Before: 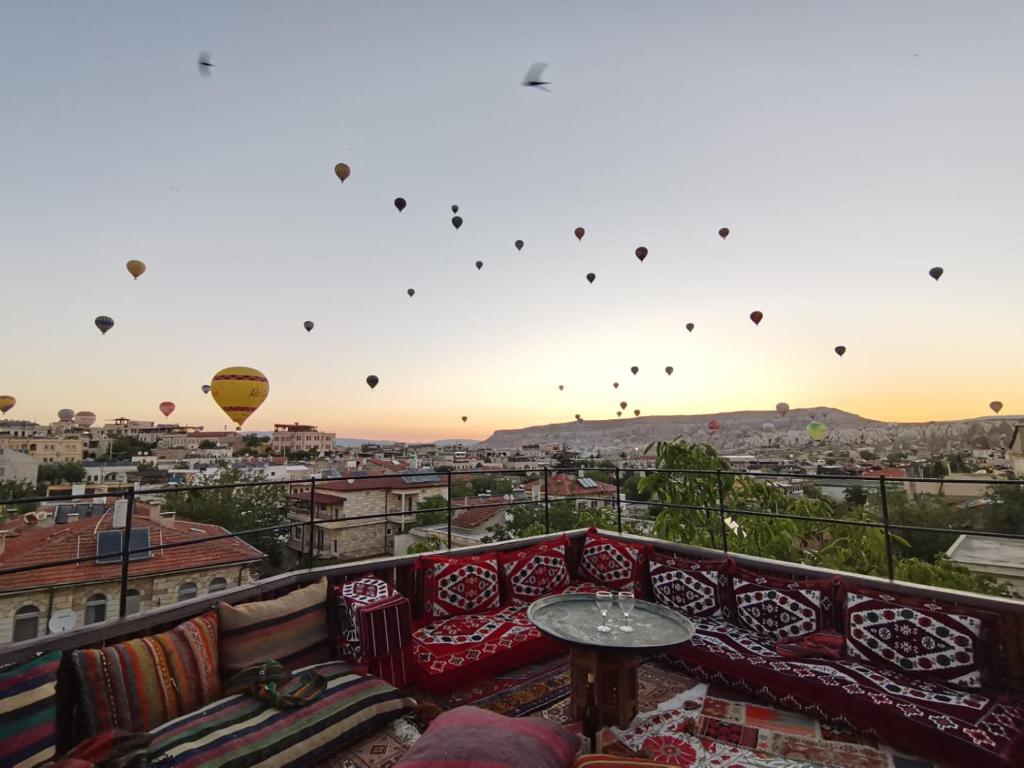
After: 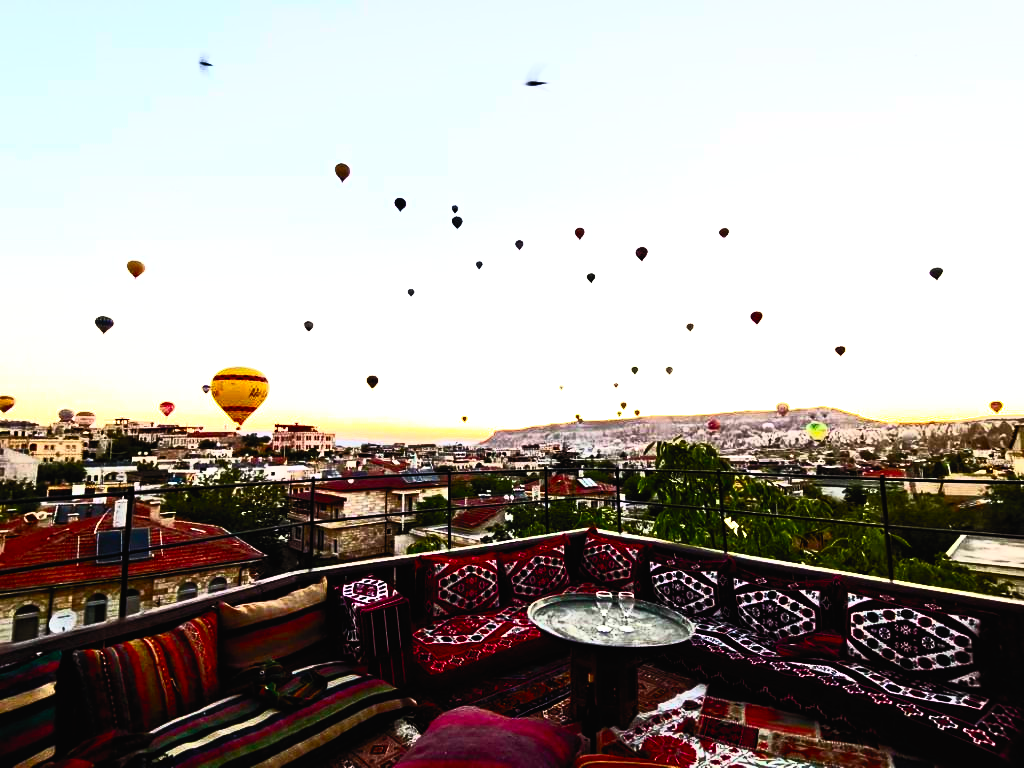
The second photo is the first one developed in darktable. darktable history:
contrast brightness saturation: contrast 0.83, brightness 0.59, saturation 0.59
filmic rgb: black relative exposure -8.2 EV, white relative exposure 2.2 EV, threshold 3 EV, hardness 7.11, latitude 85.74%, contrast 1.696, highlights saturation mix -4%, shadows ↔ highlights balance -2.69%, preserve chrominance no, color science v5 (2021), contrast in shadows safe, contrast in highlights safe, enable highlight reconstruction true
